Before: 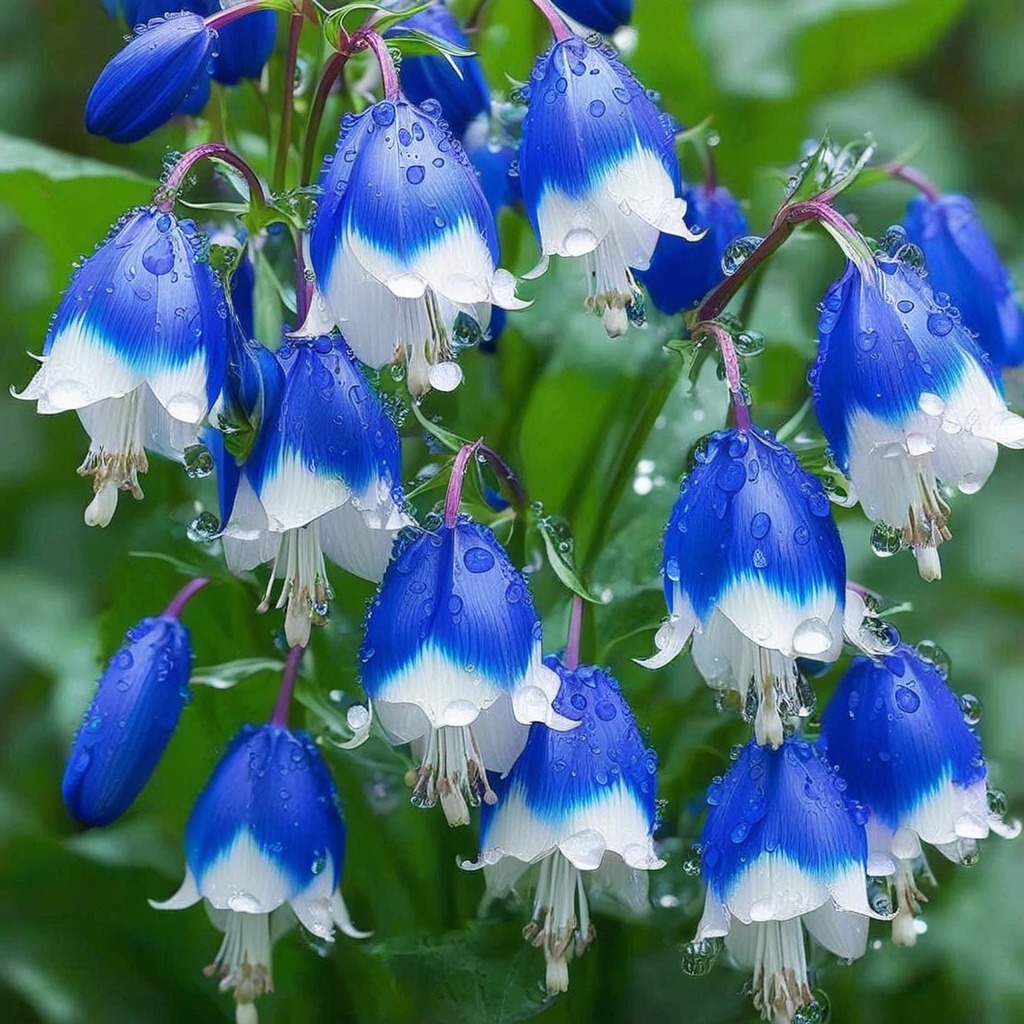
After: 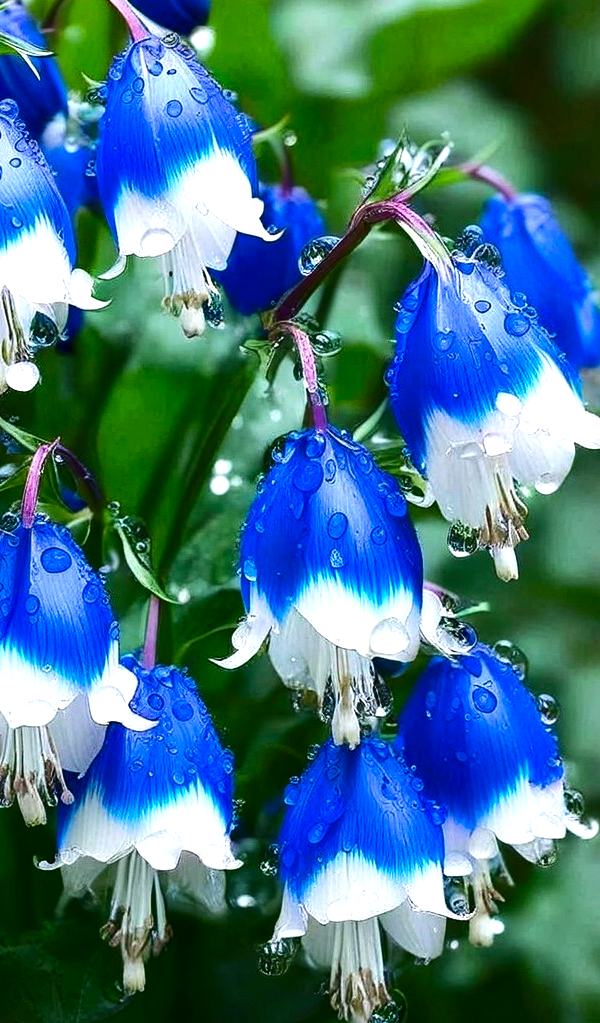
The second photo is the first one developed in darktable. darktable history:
crop: left 41.402%
contrast brightness saturation: contrast 0.12, brightness -0.12, saturation 0.2
tone equalizer: -8 EV -0.75 EV, -7 EV -0.7 EV, -6 EV -0.6 EV, -5 EV -0.4 EV, -3 EV 0.4 EV, -2 EV 0.6 EV, -1 EV 0.7 EV, +0 EV 0.75 EV, edges refinement/feathering 500, mask exposure compensation -1.57 EV, preserve details no
